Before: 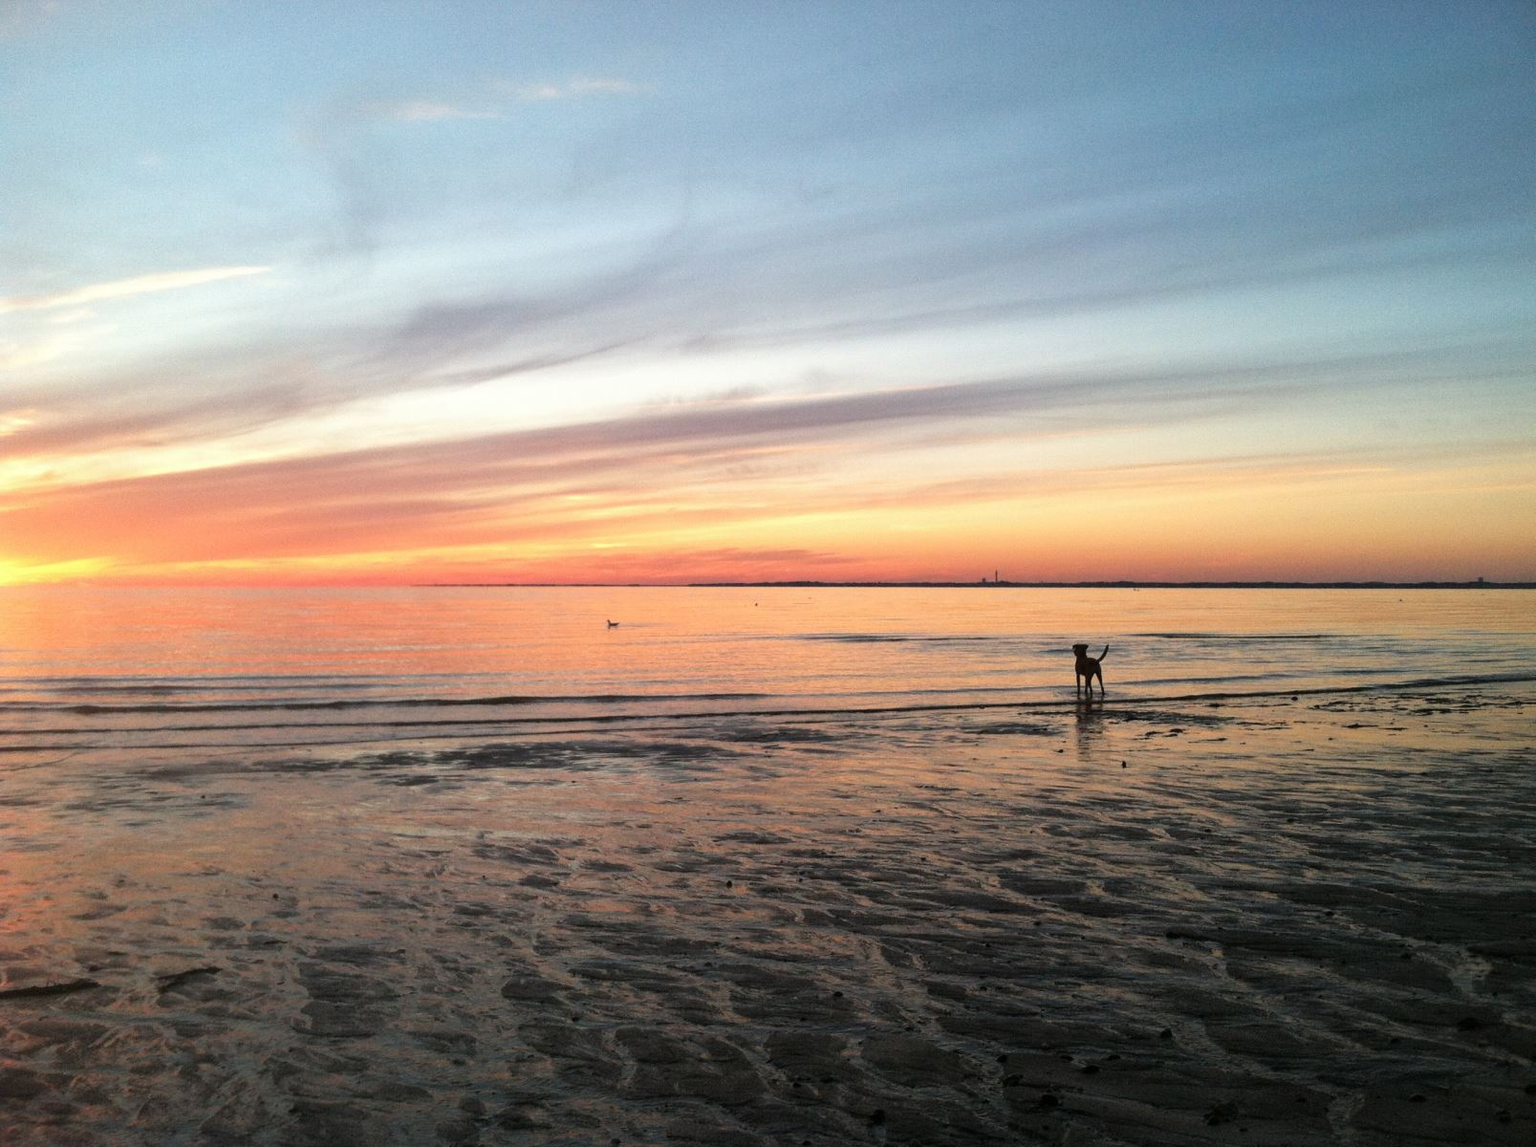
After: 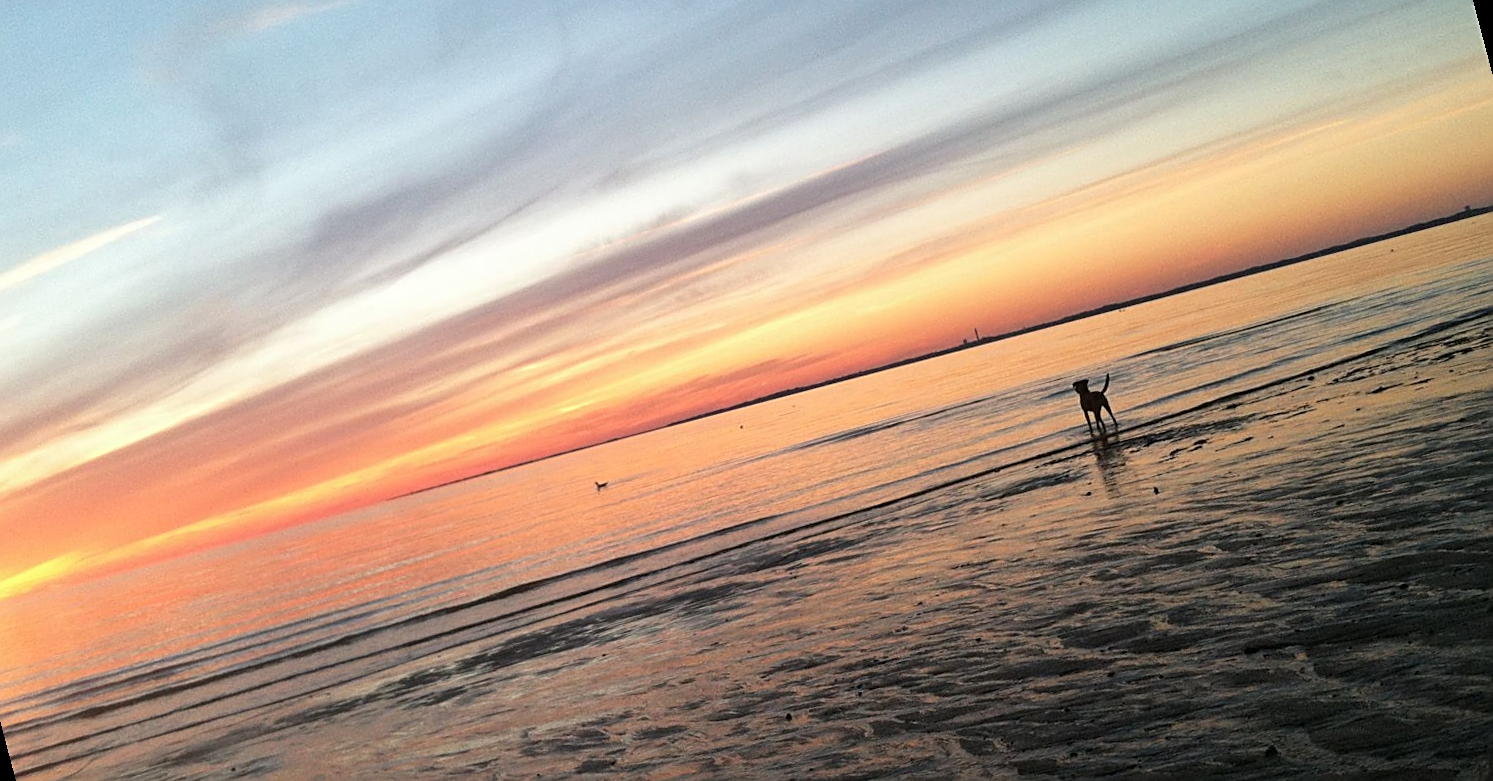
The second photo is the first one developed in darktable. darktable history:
sharpen: on, module defaults
rotate and perspective: rotation -14.8°, crop left 0.1, crop right 0.903, crop top 0.25, crop bottom 0.748
